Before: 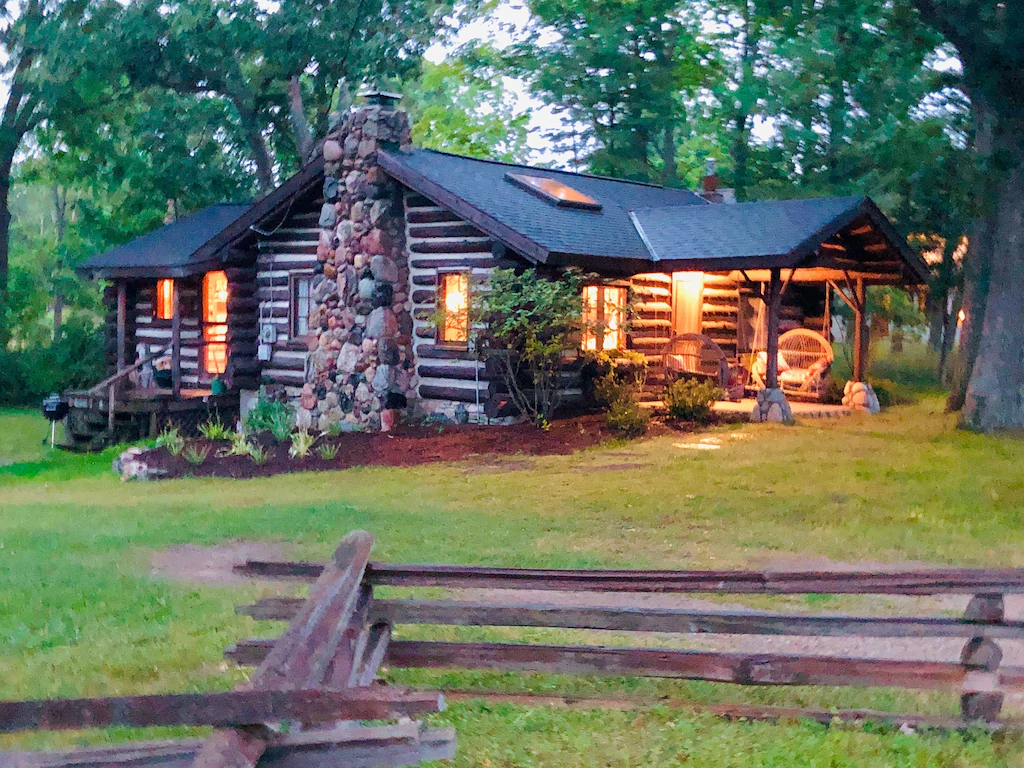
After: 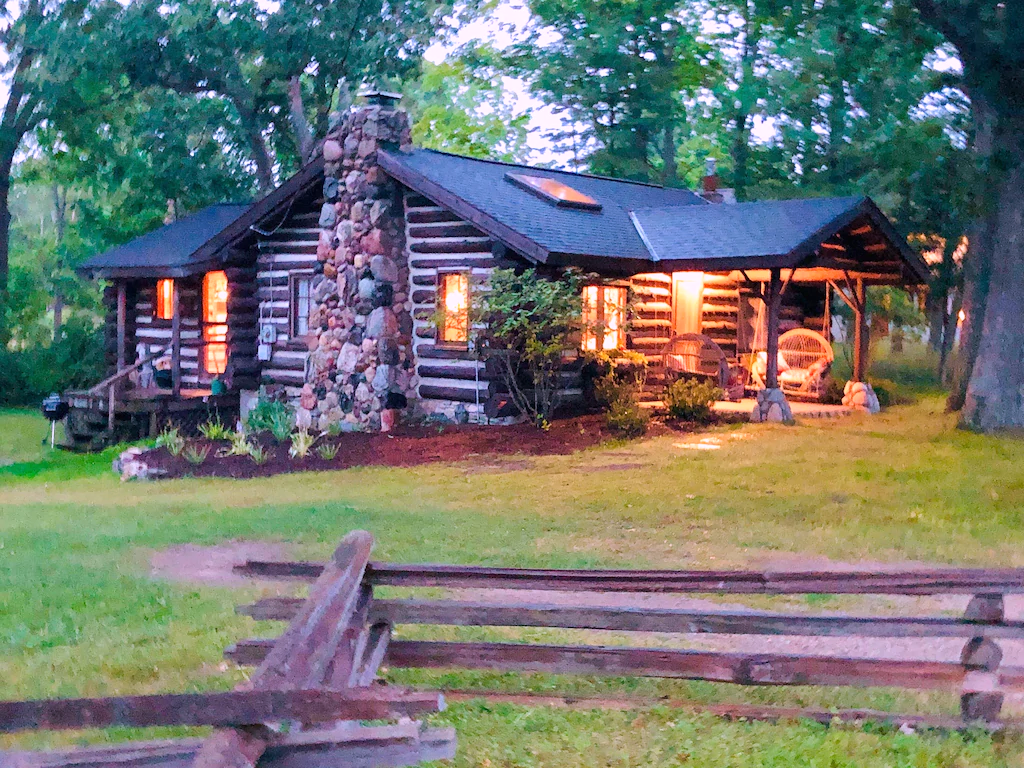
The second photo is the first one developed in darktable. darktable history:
base curve: curves: ch0 [(0, 0) (0.472, 0.508) (1, 1)]
white balance: red 1.066, blue 1.119
